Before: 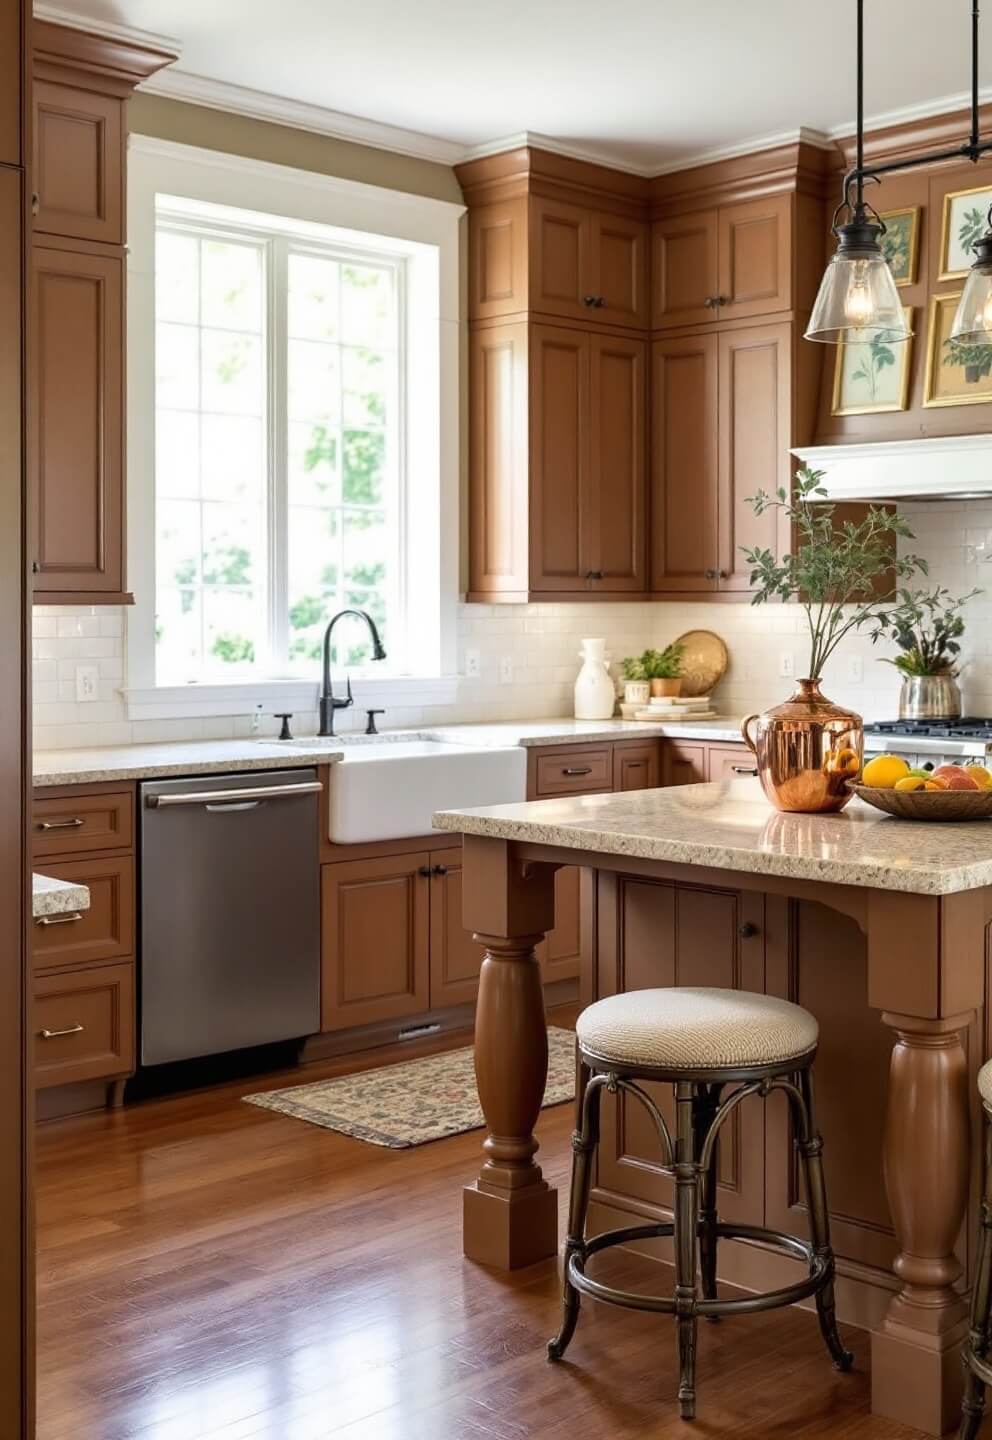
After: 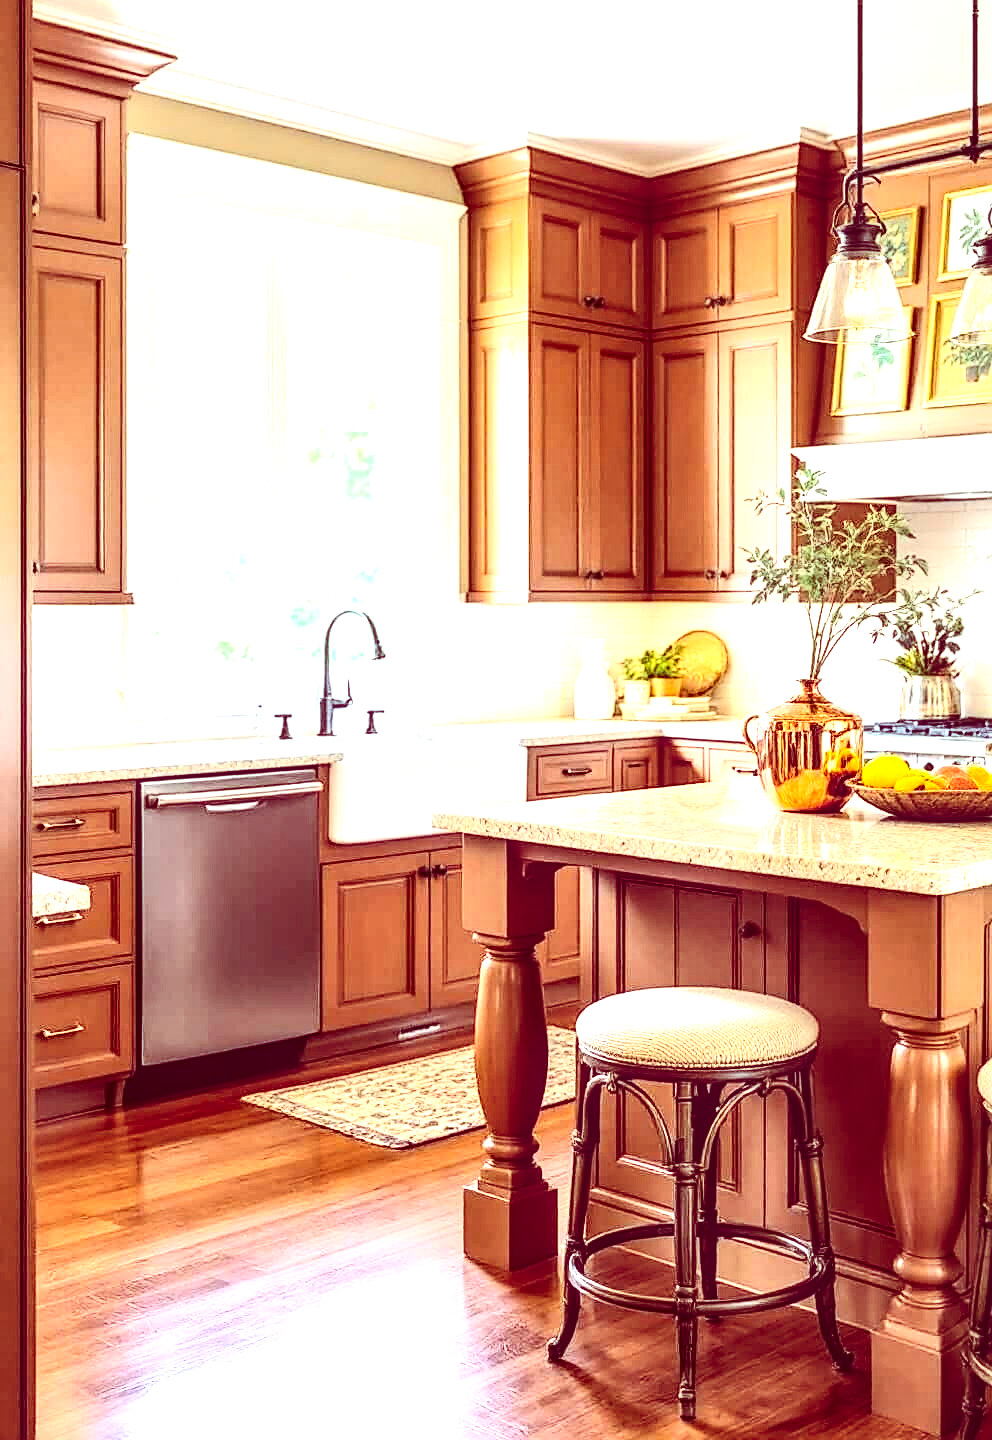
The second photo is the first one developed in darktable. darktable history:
sharpen: on, module defaults
local contrast: highlights 22%, detail 150%
exposure: black level correction -0.023, exposure 1.394 EV, compensate highlight preservation false
color balance rgb: shadows lift › luminance -18.944%, shadows lift › chroma 35.305%, linear chroma grading › global chroma 19.959%, perceptual saturation grading › global saturation 19.476%
contrast brightness saturation: contrast 0.289
